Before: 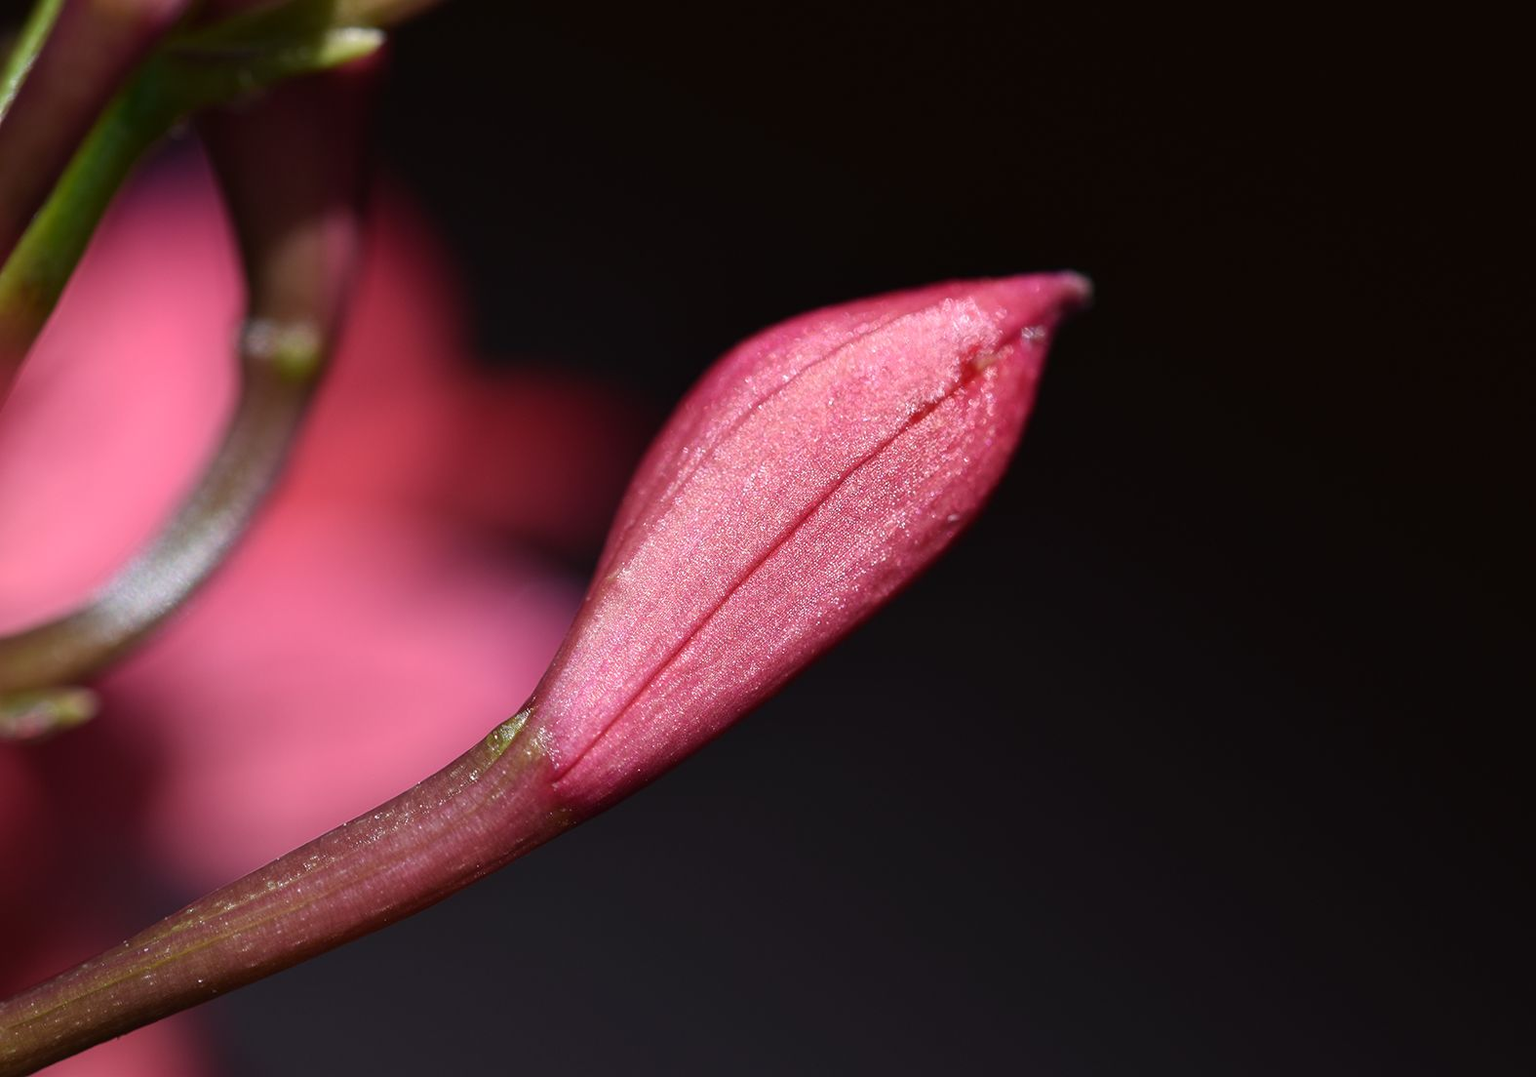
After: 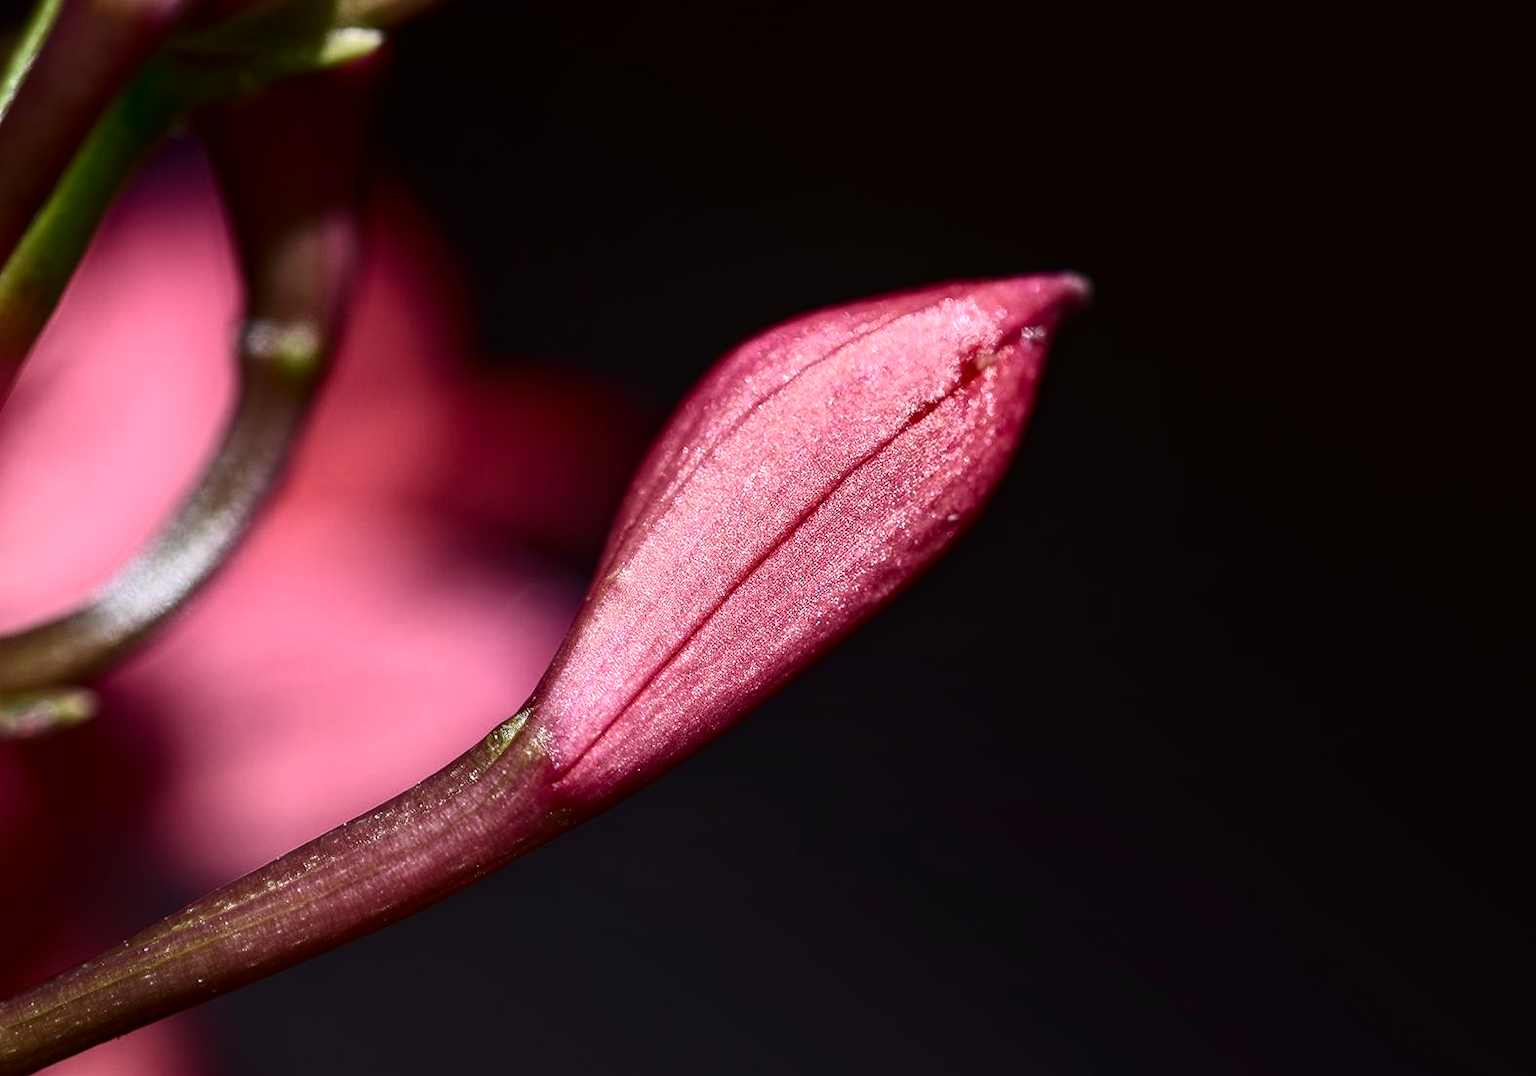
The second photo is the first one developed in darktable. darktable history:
contrast brightness saturation: contrast 0.299
local contrast: on, module defaults
